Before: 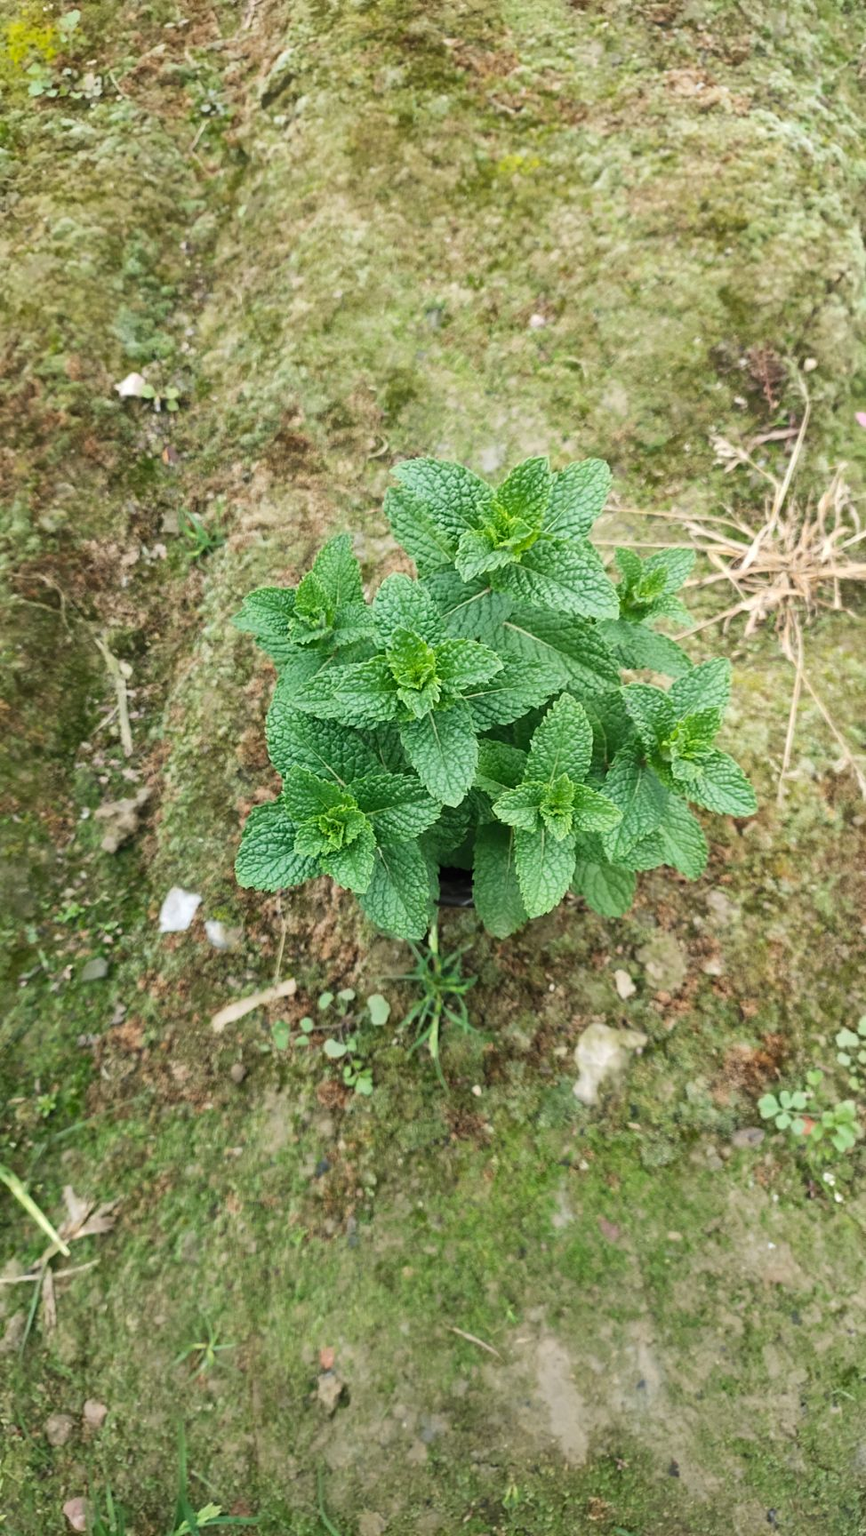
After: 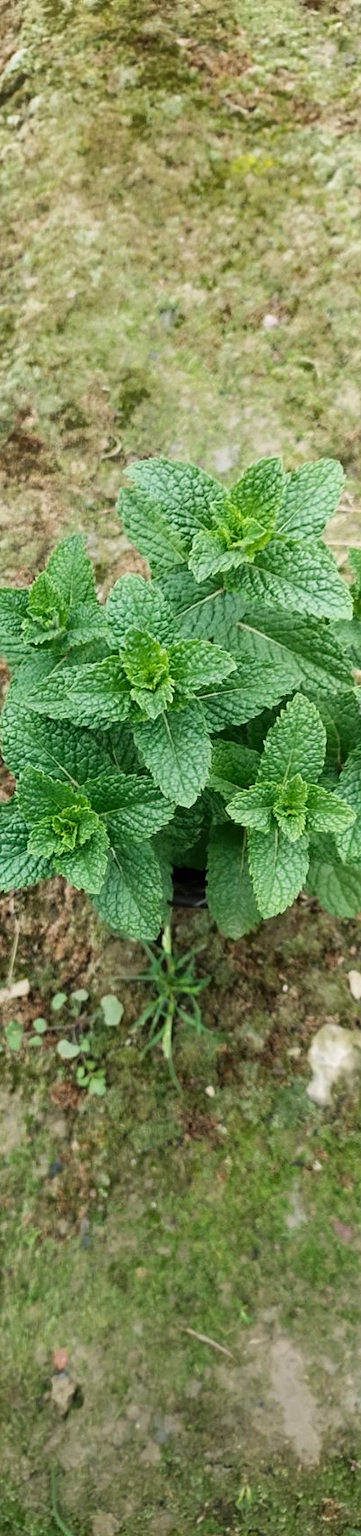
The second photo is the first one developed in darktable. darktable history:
crop: left 30.855%, right 27.277%
exposure: exposure -0.153 EV, compensate highlight preservation false
shadows and highlights: shadows -60.73, white point adjustment -5.25, highlights 61.89
